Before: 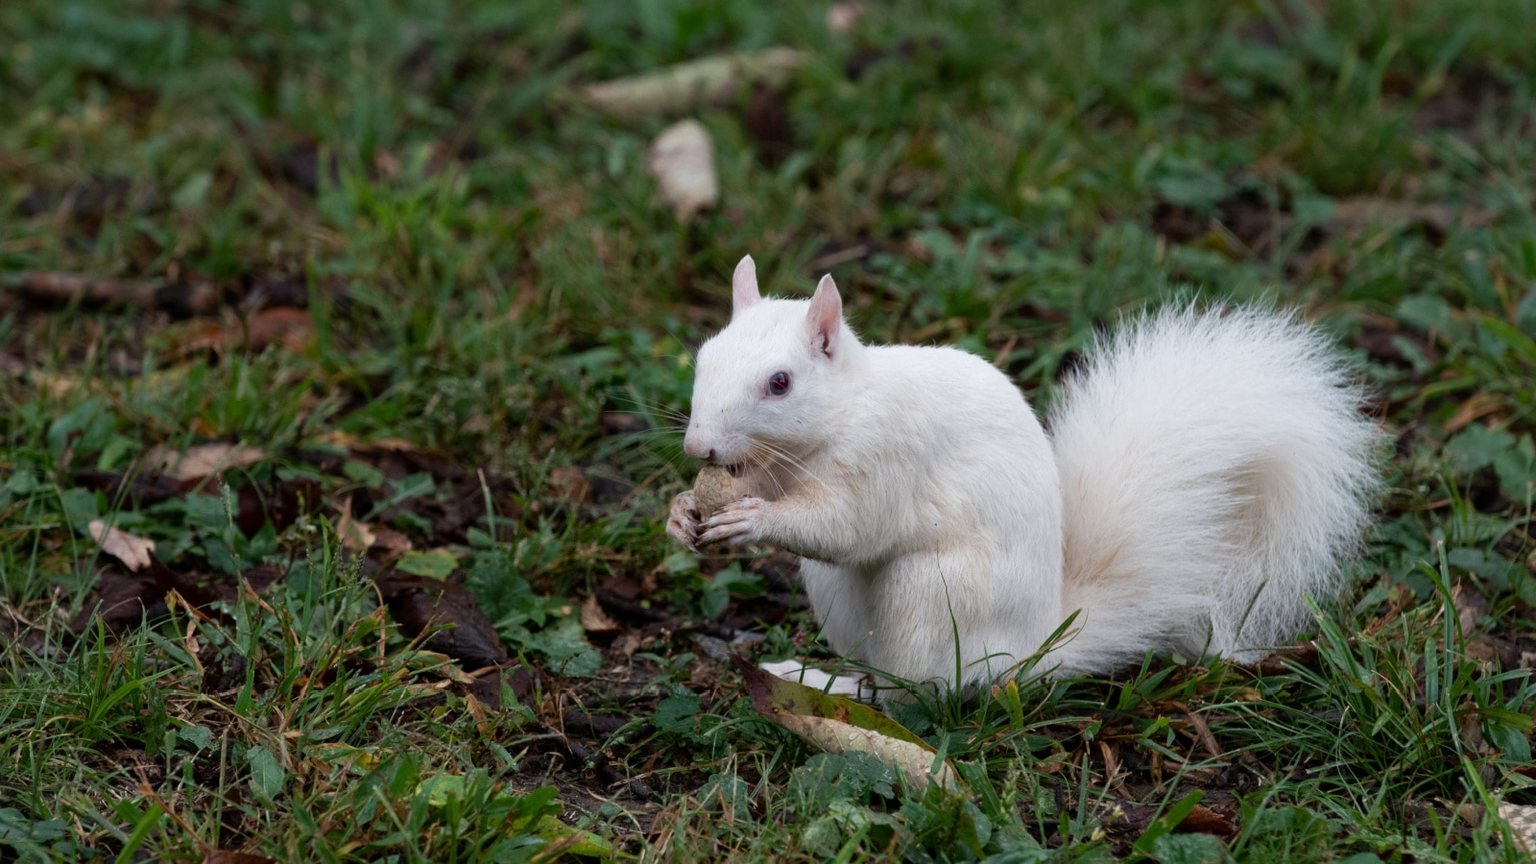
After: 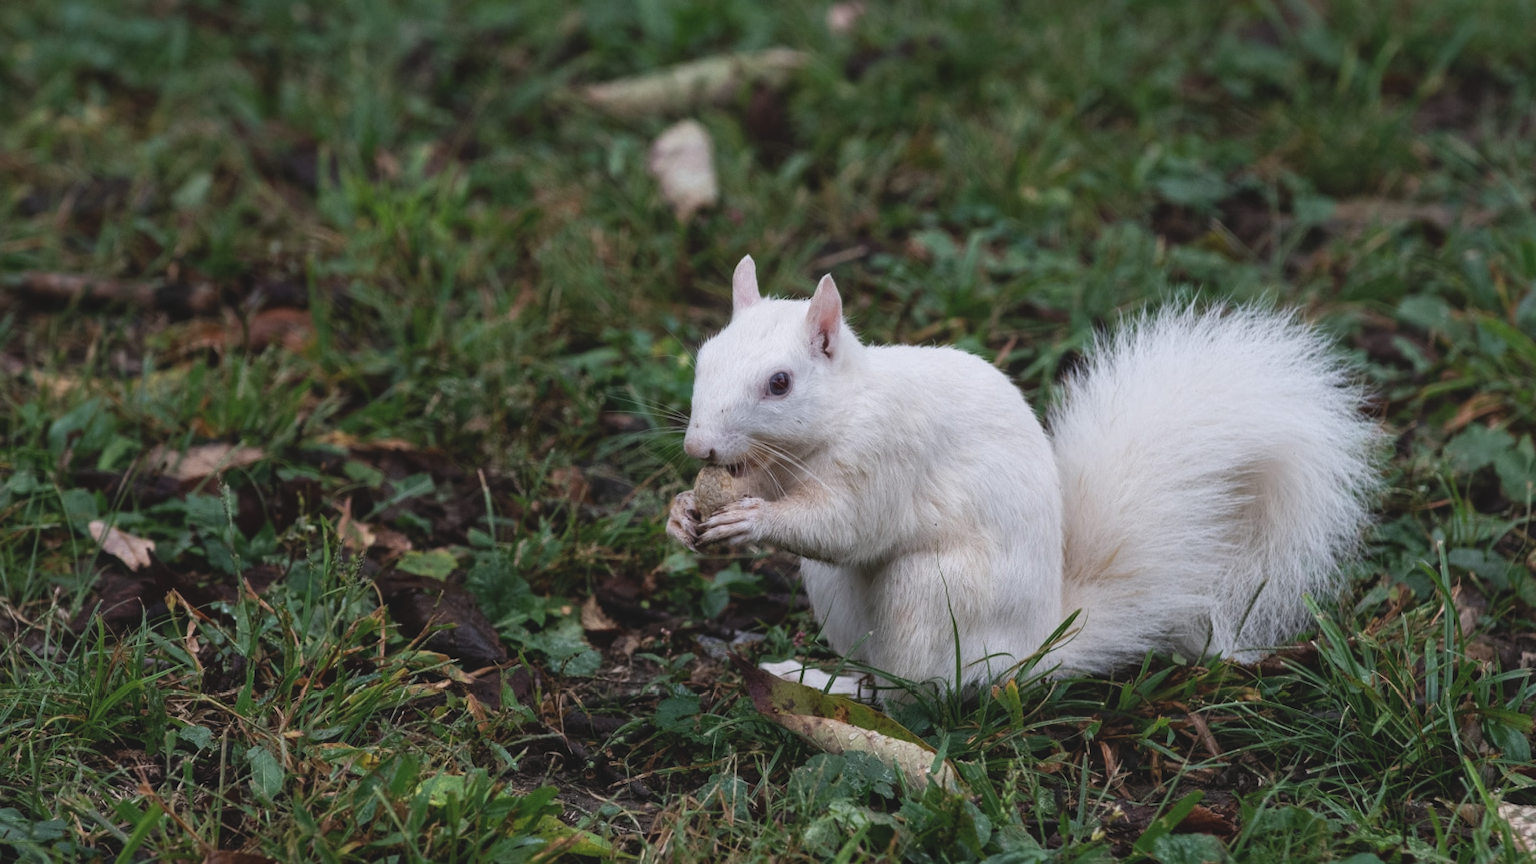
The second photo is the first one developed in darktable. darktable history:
exposure: black level correction -0.014, exposure -0.193 EV, compensate highlight preservation false
local contrast: on, module defaults
white balance: red 1.004, blue 1.024
tone equalizer: on, module defaults
